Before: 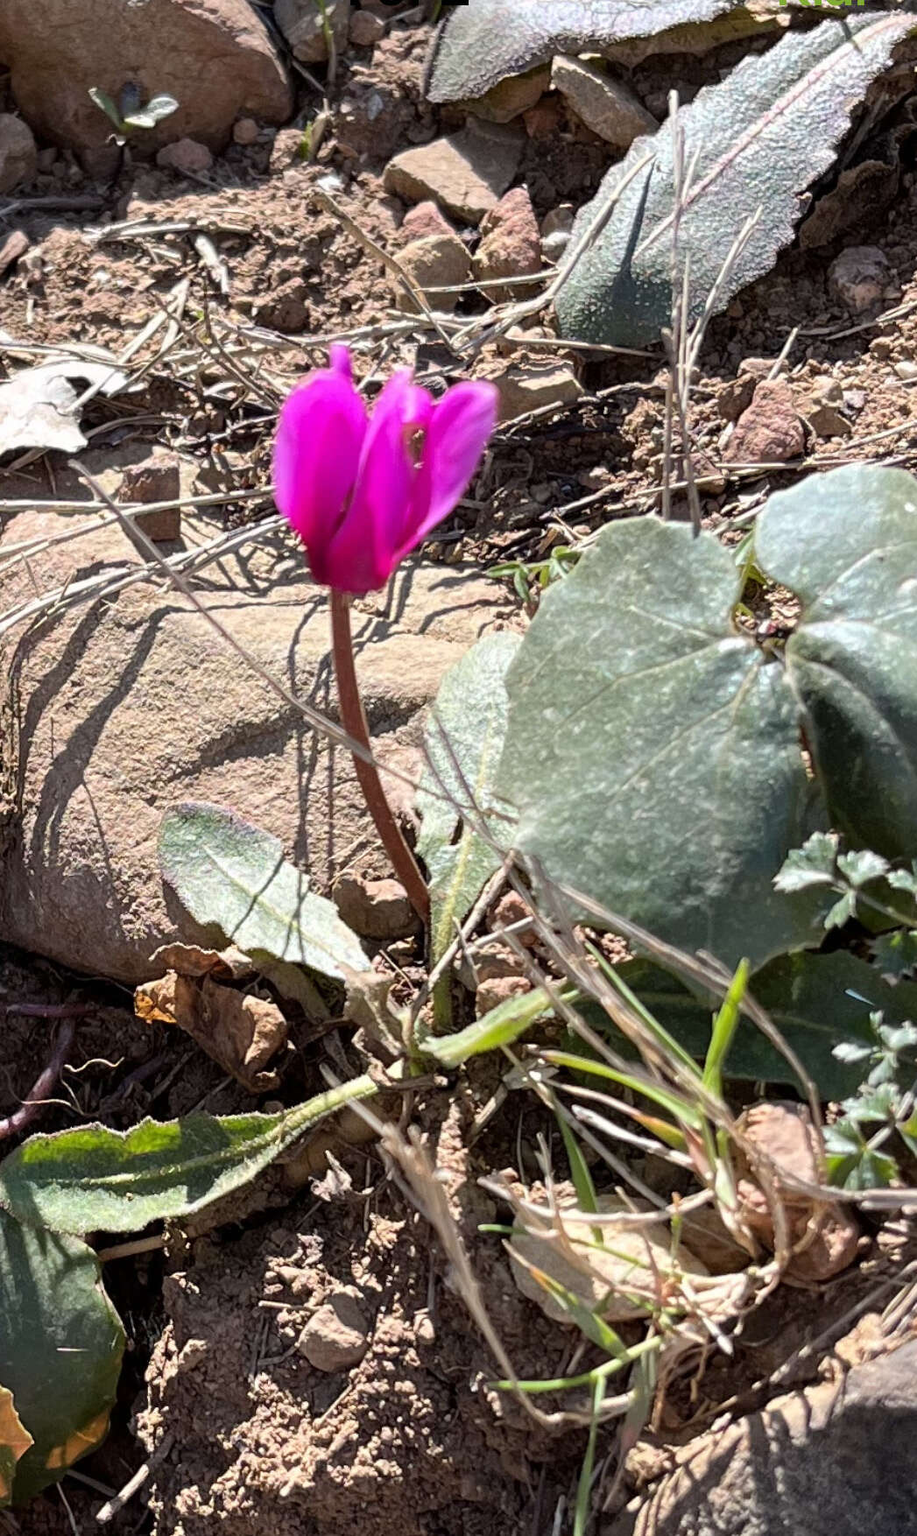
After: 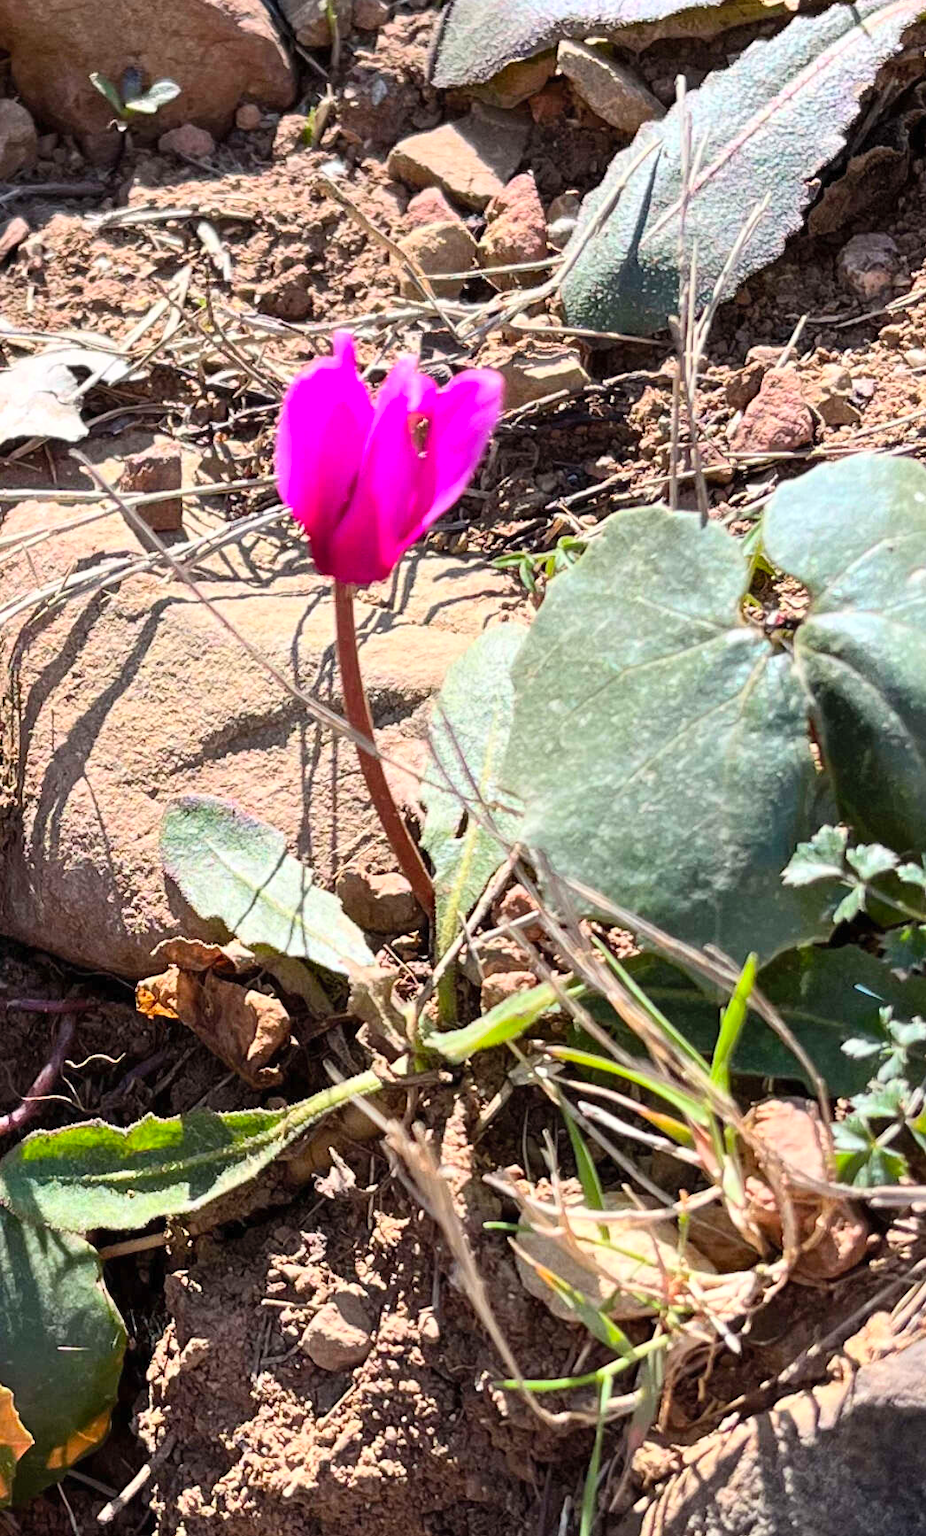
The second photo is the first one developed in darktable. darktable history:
crop: top 1.049%, right 0.001%
contrast brightness saturation: contrast 0.2, brightness 0.16, saturation 0.22
